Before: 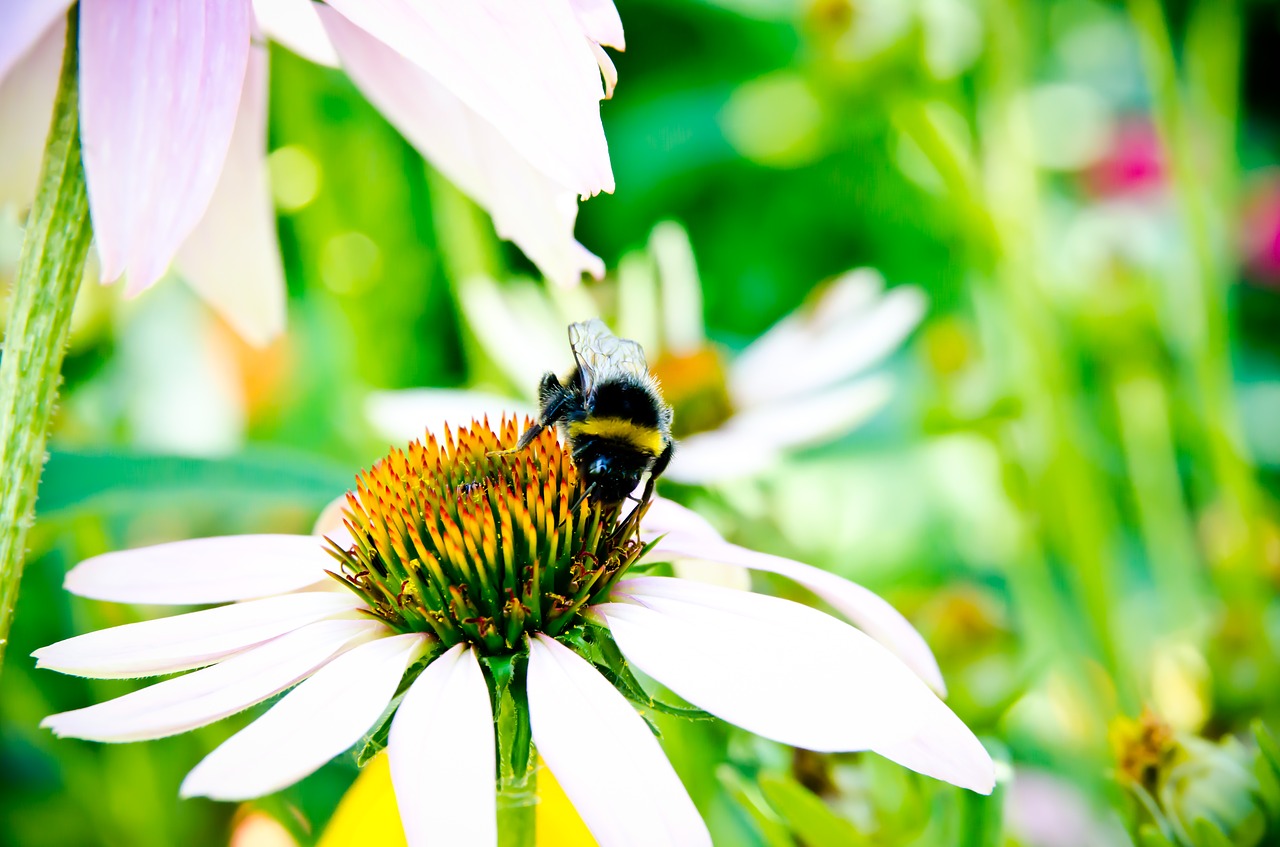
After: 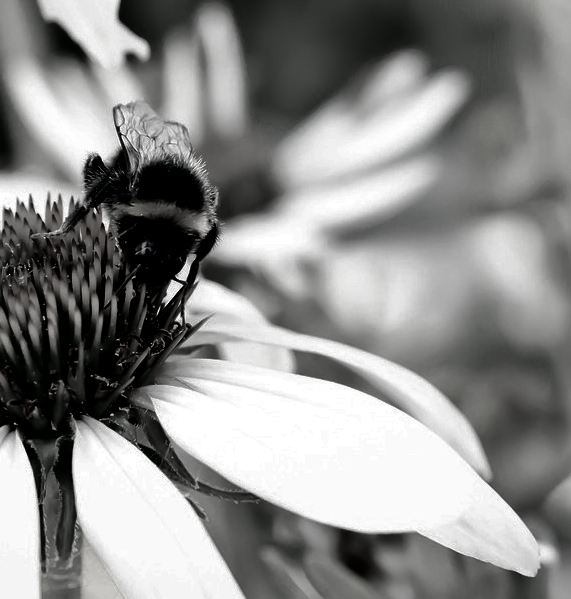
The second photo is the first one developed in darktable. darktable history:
crop: left 35.578%, top 25.758%, right 19.76%, bottom 3.458%
shadows and highlights: on, module defaults
contrast brightness saturation: contrast 0.018, brightness -0.992, saturation -0.98
